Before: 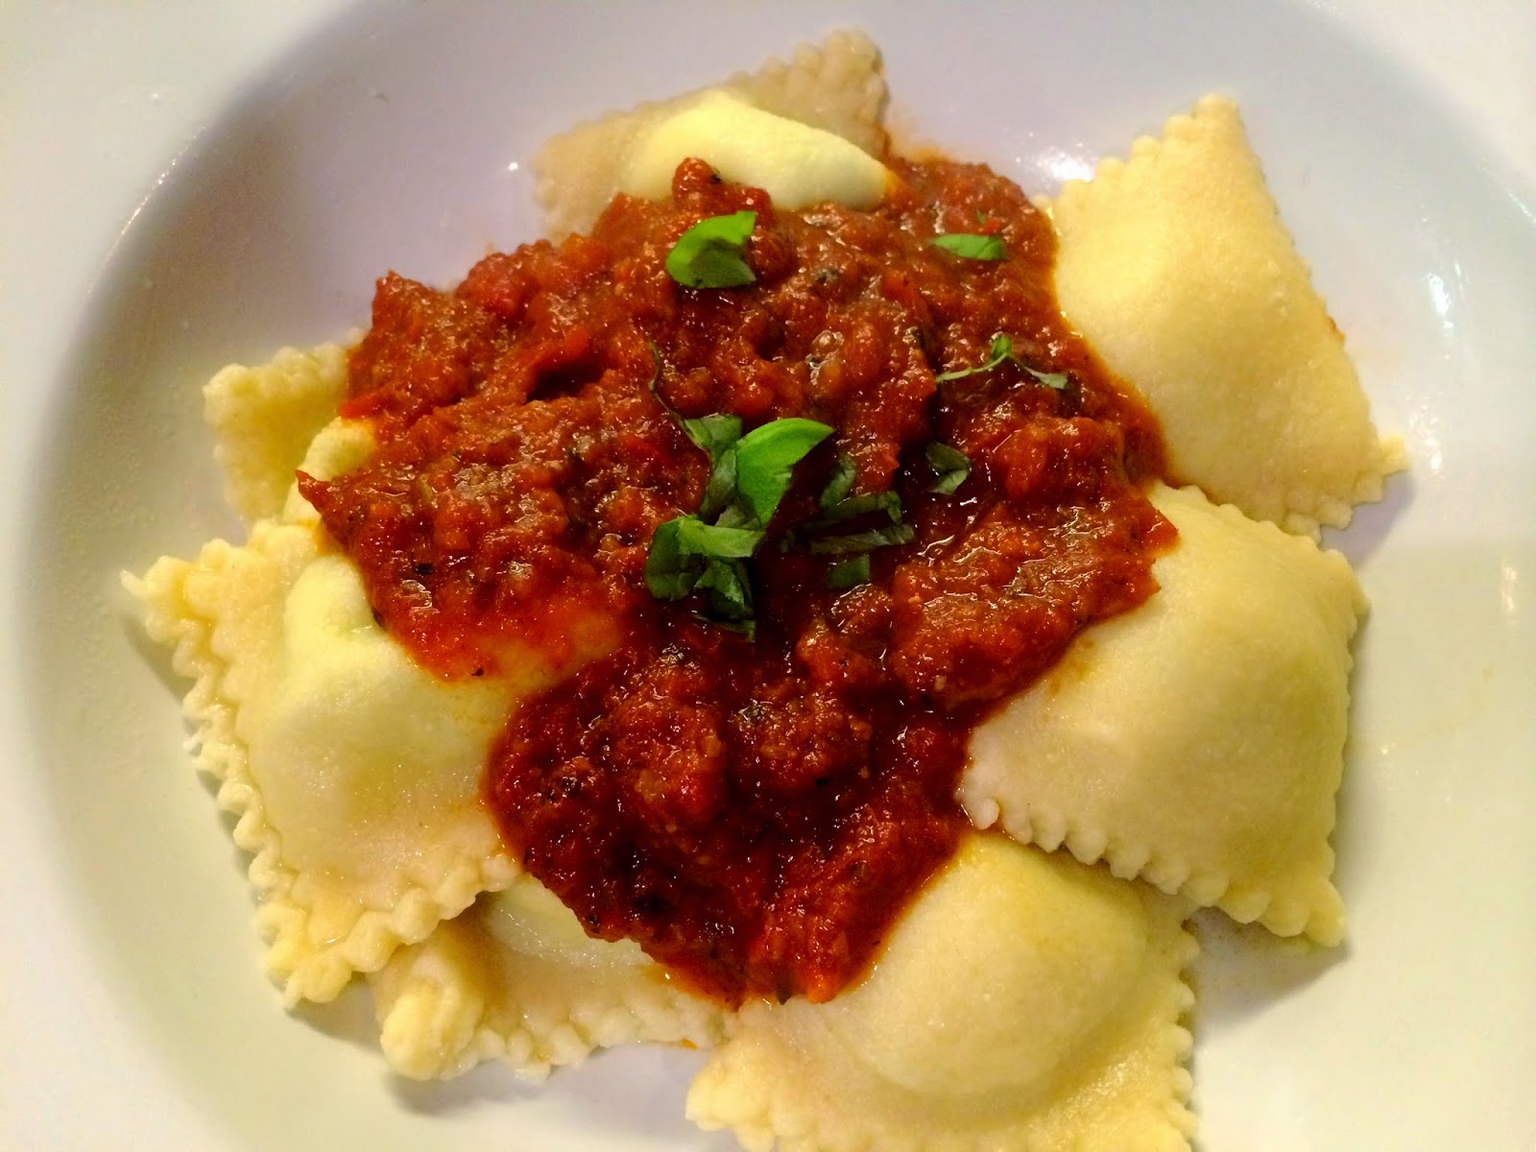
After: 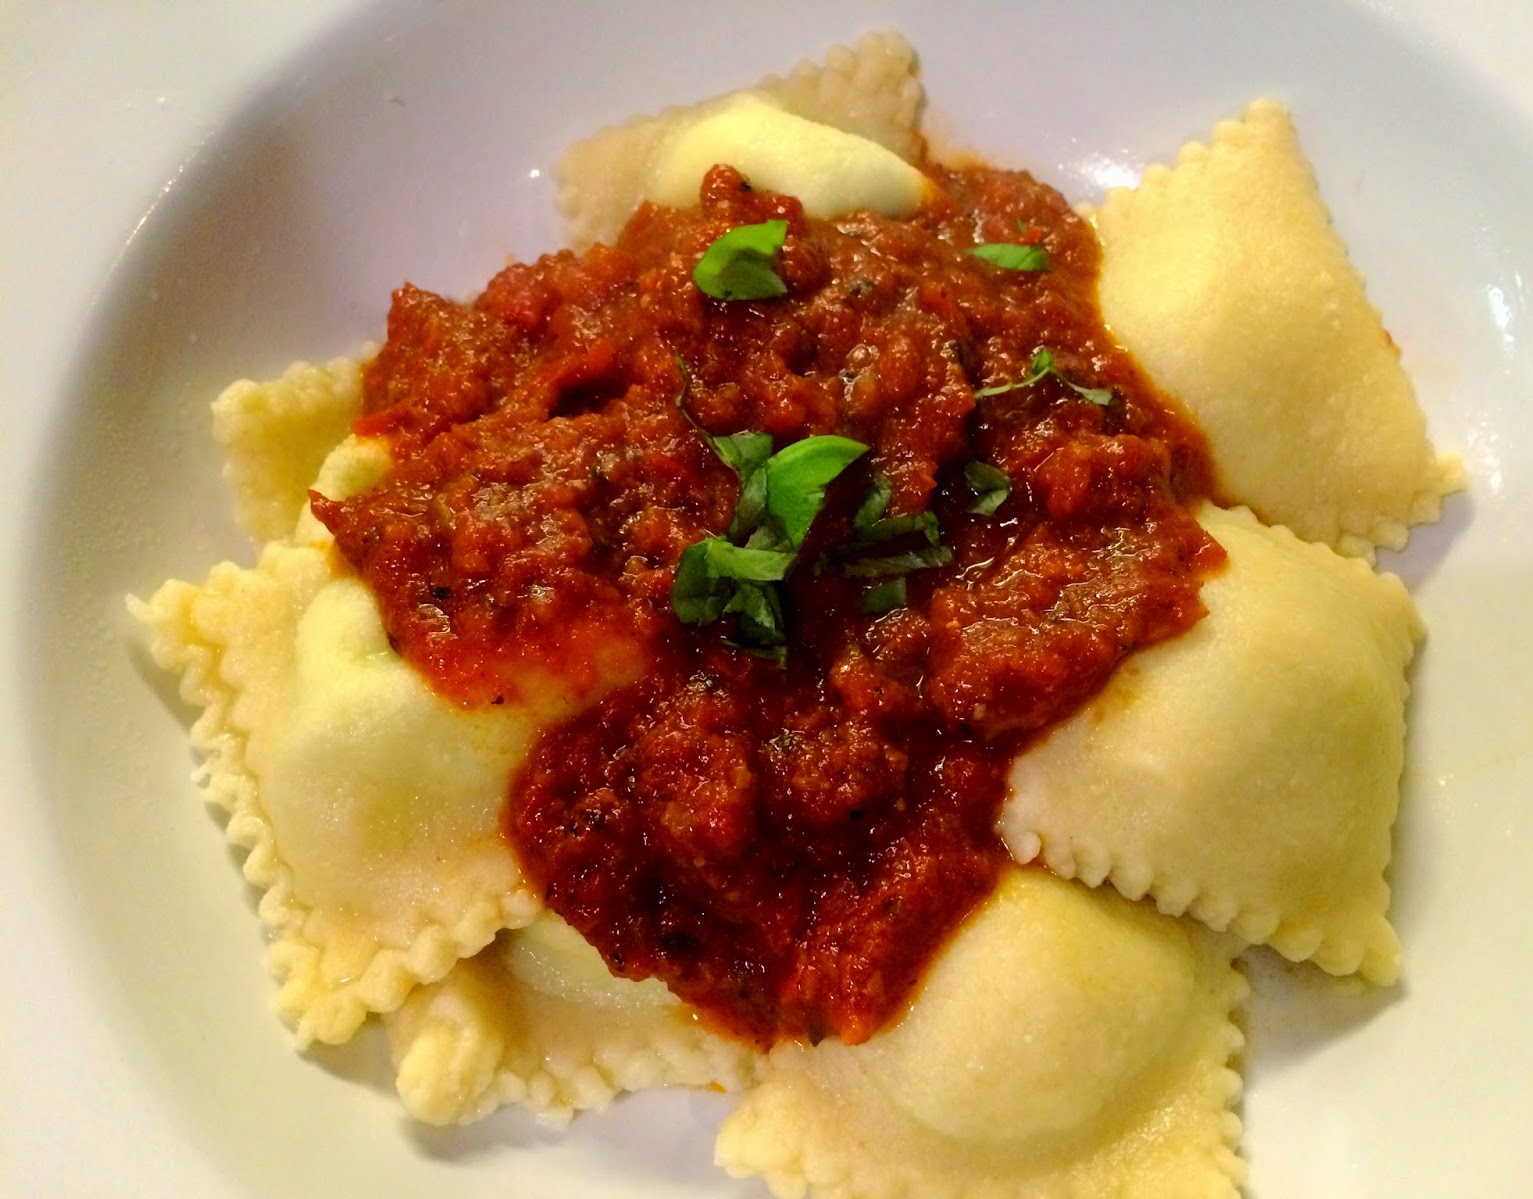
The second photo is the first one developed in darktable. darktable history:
crop: right 4.168%, bottom 0.025%
